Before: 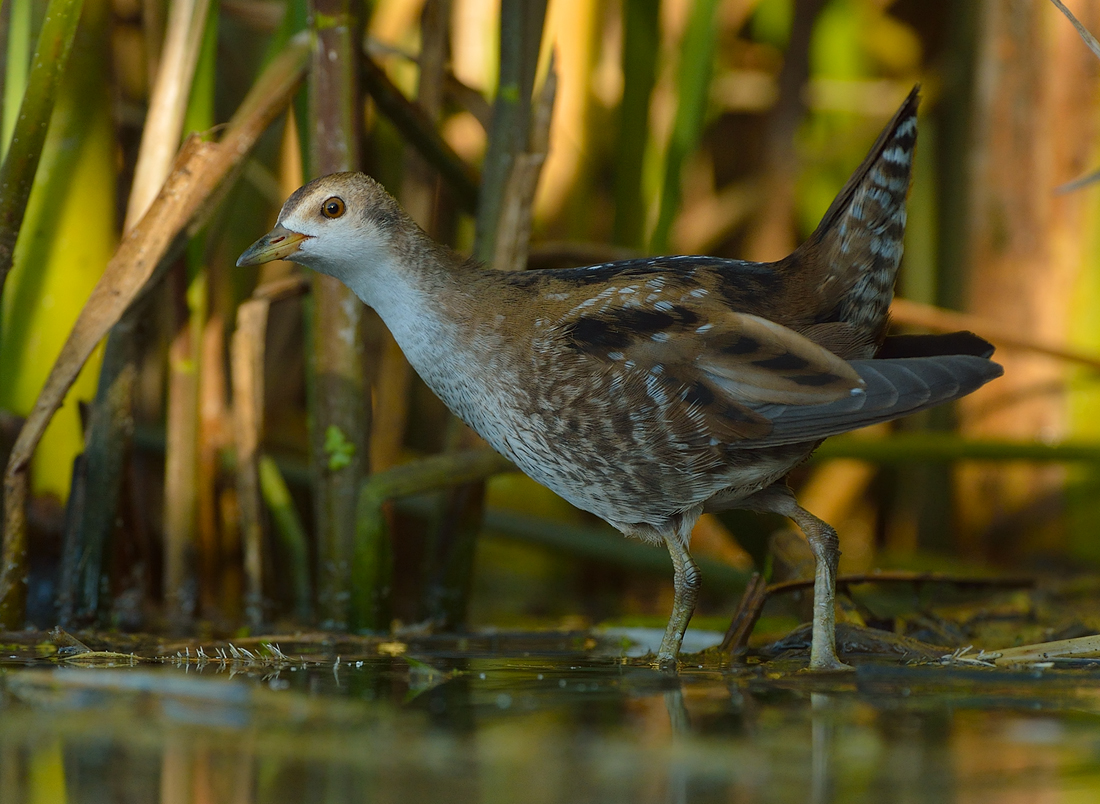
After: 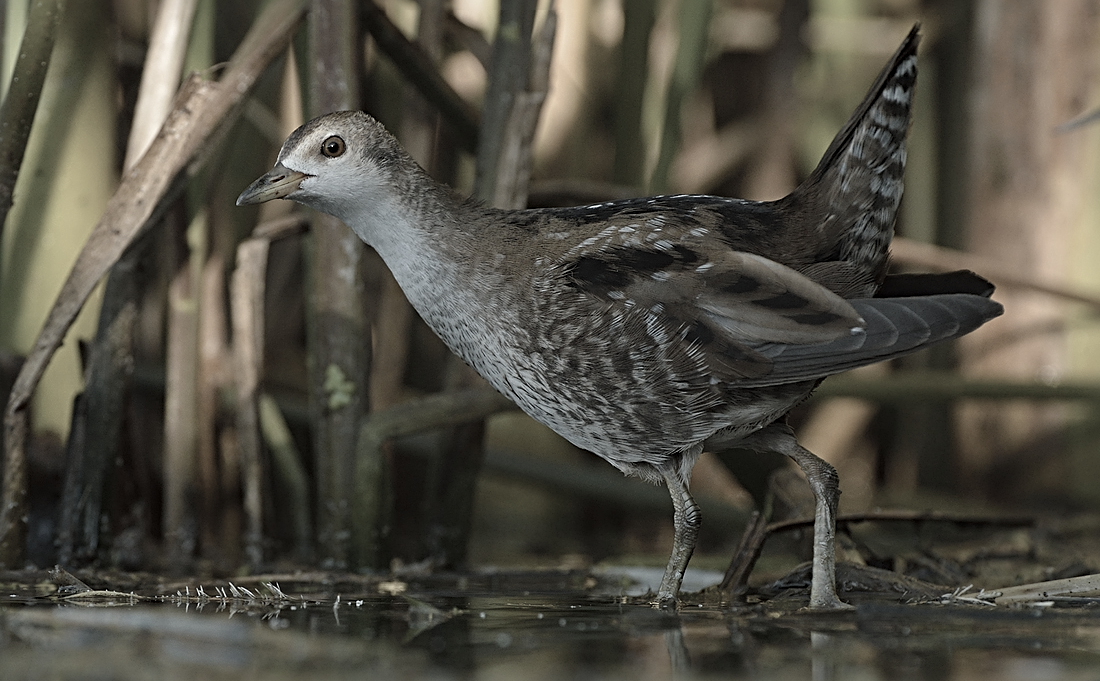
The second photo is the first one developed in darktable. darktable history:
color correction: highlights b* 0.011, saturation 0.274
sharpen: radius 3.964
crop: top 7.616%, bottom 7.59%
